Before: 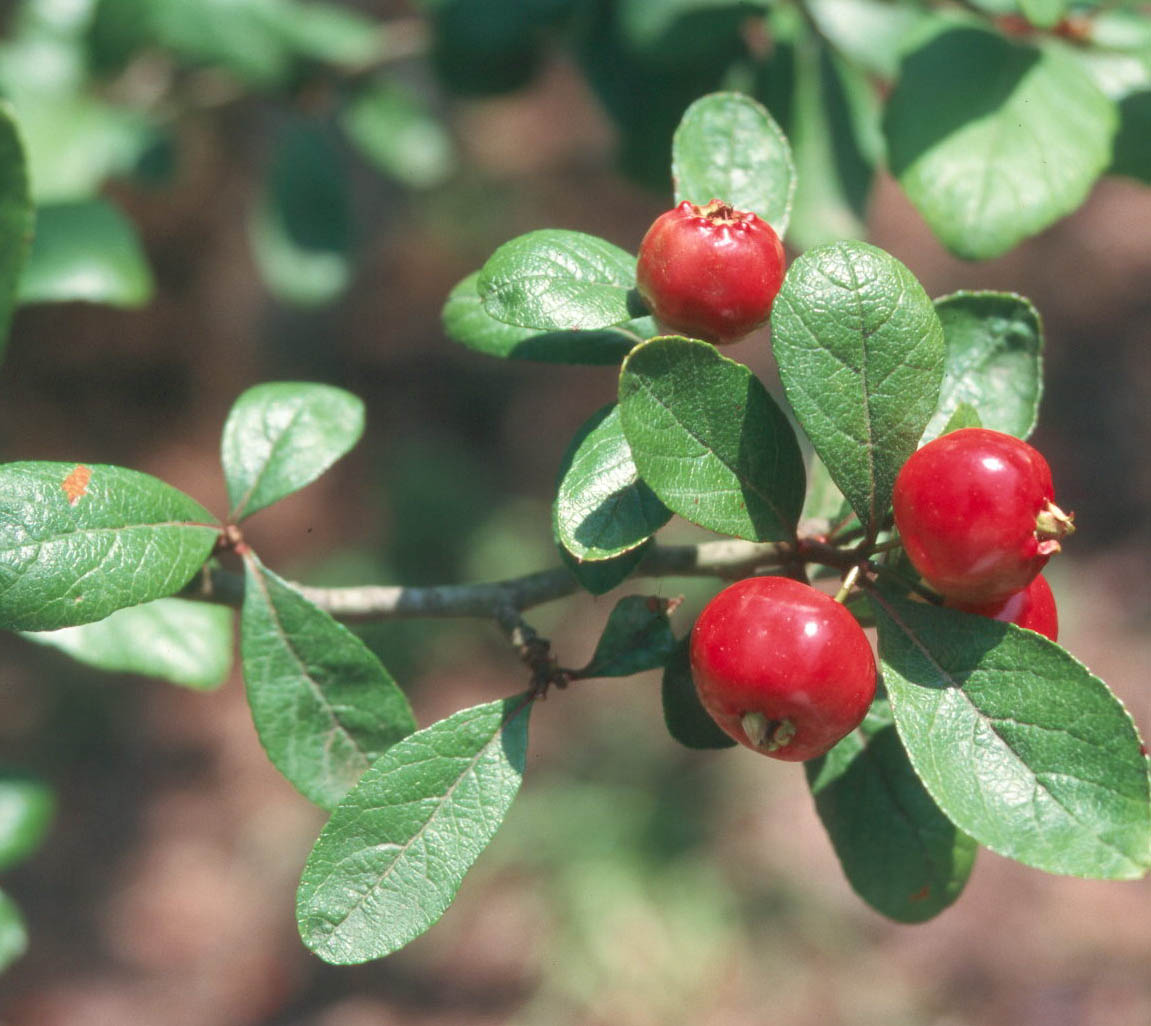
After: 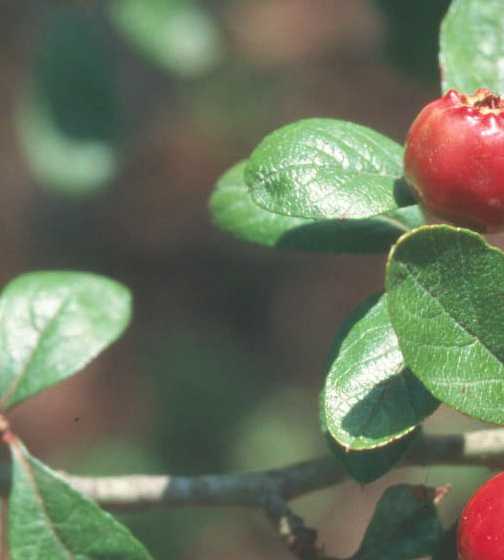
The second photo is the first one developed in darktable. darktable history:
crop: left 20.272%, top 10.824%, right 35.8%, bottom 34.54%
exposure: black level correction -0.016, compensate highlight preservation false
